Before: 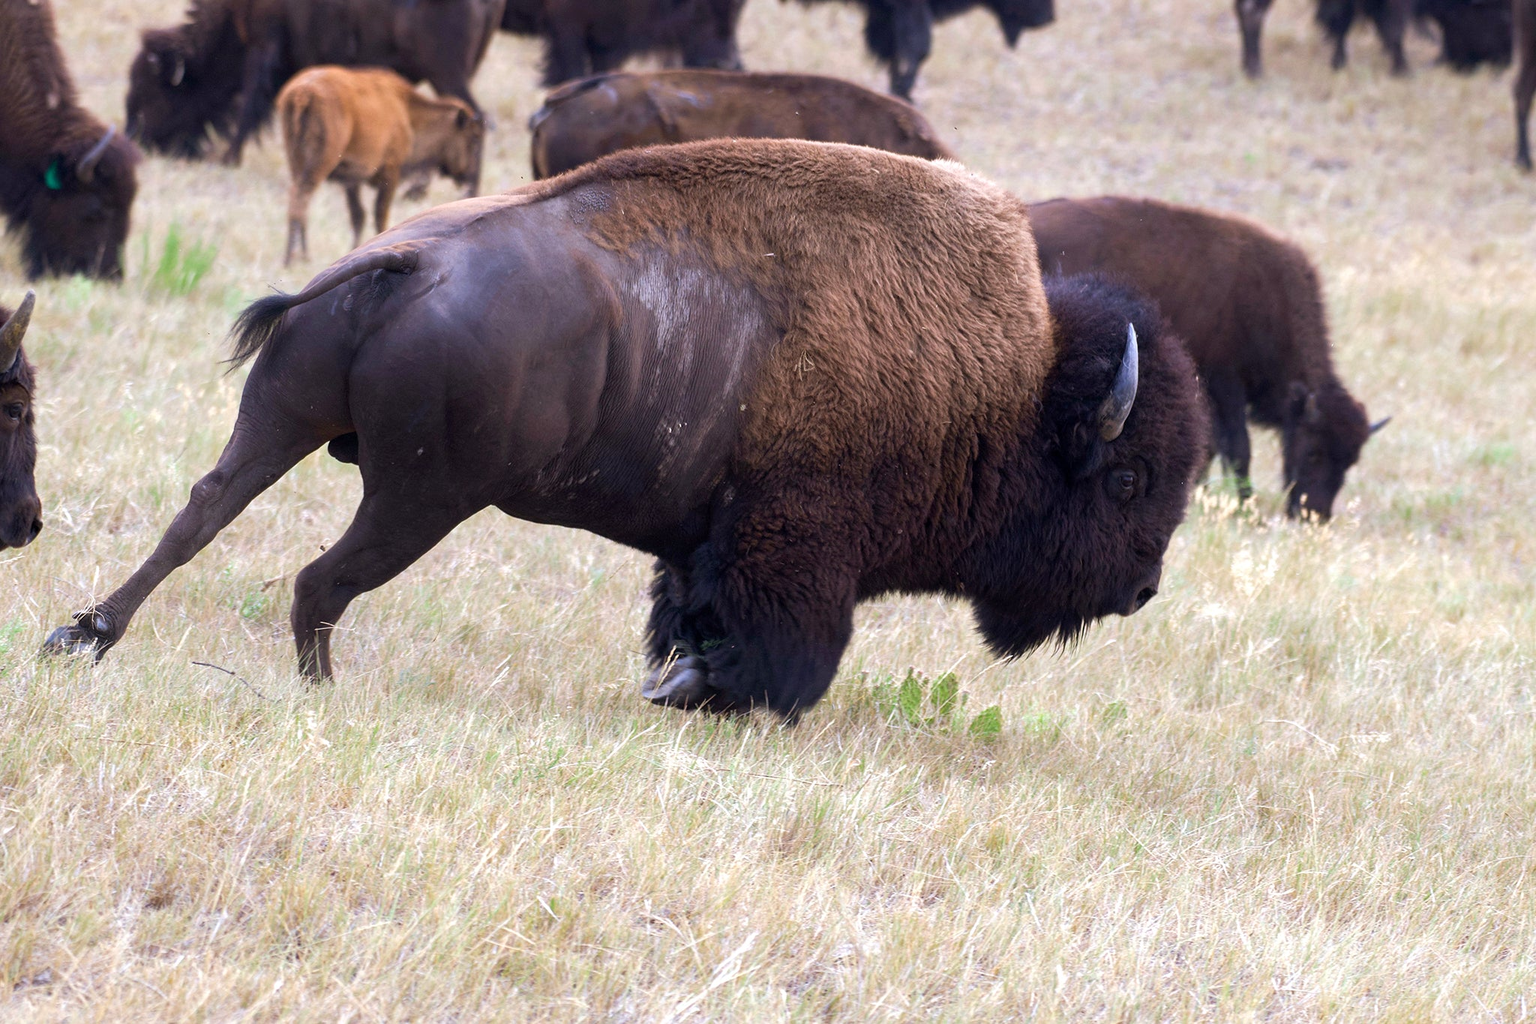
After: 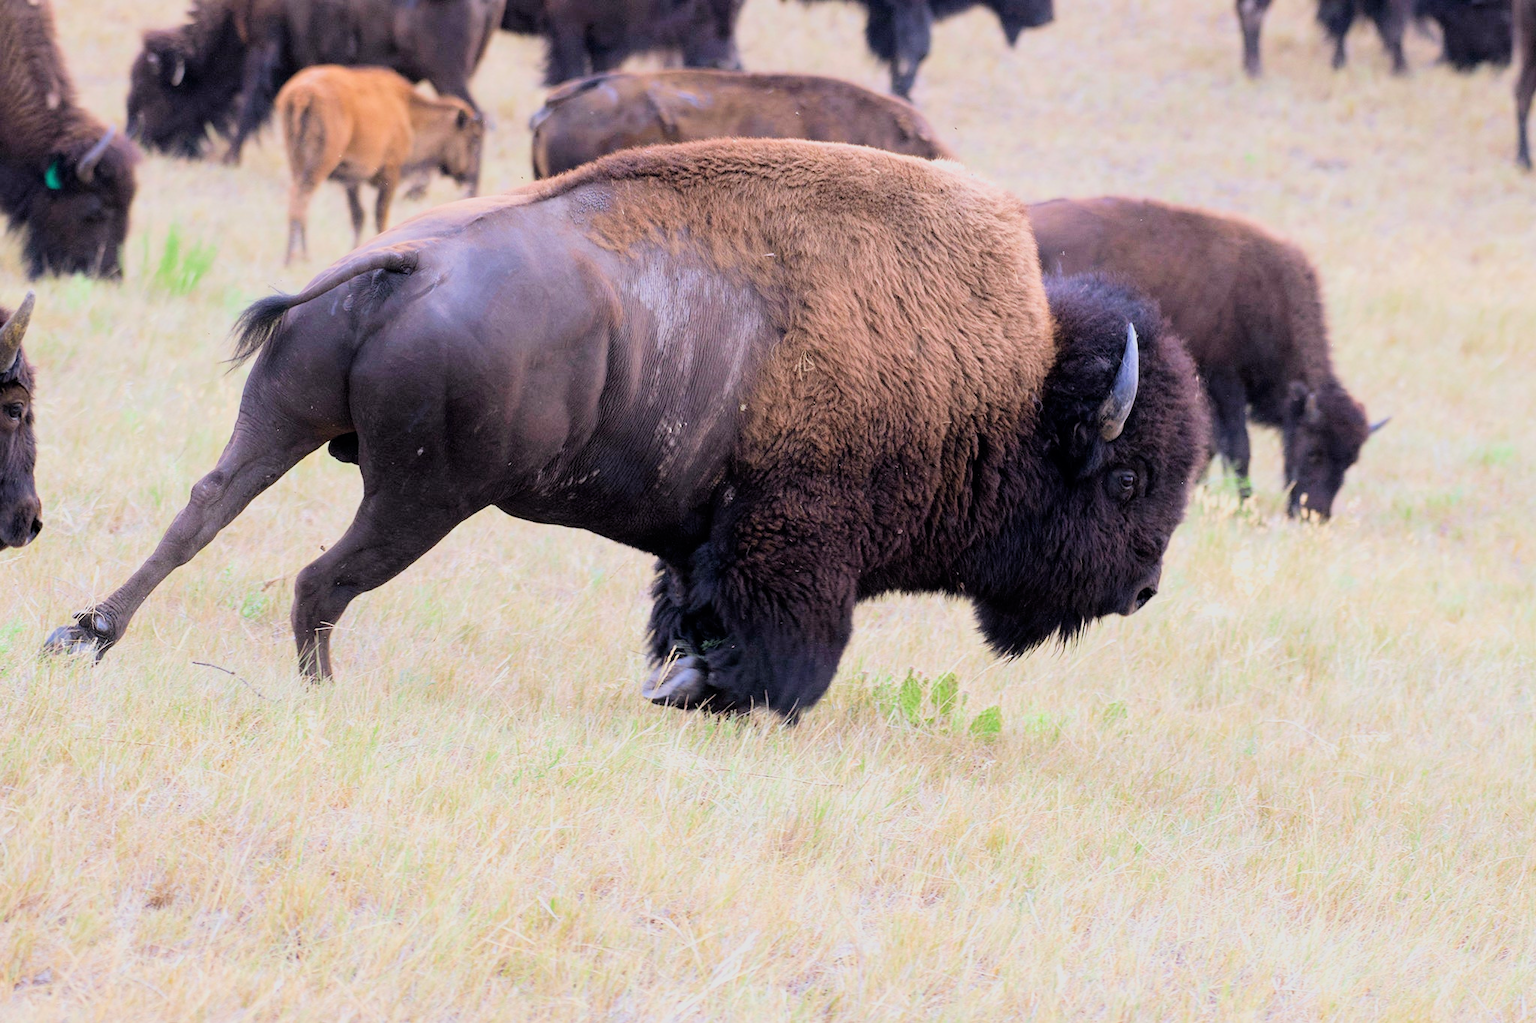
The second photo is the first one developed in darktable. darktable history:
exposure: black level correction 0, exposure 1.1 EV, compensate exposure bias true, compensate highlight preservation false
filmic rgb: black relative exposure -6.15 EV, white relative exposure 6.96 EV, hardness 2.23, color science v6 (2022)
